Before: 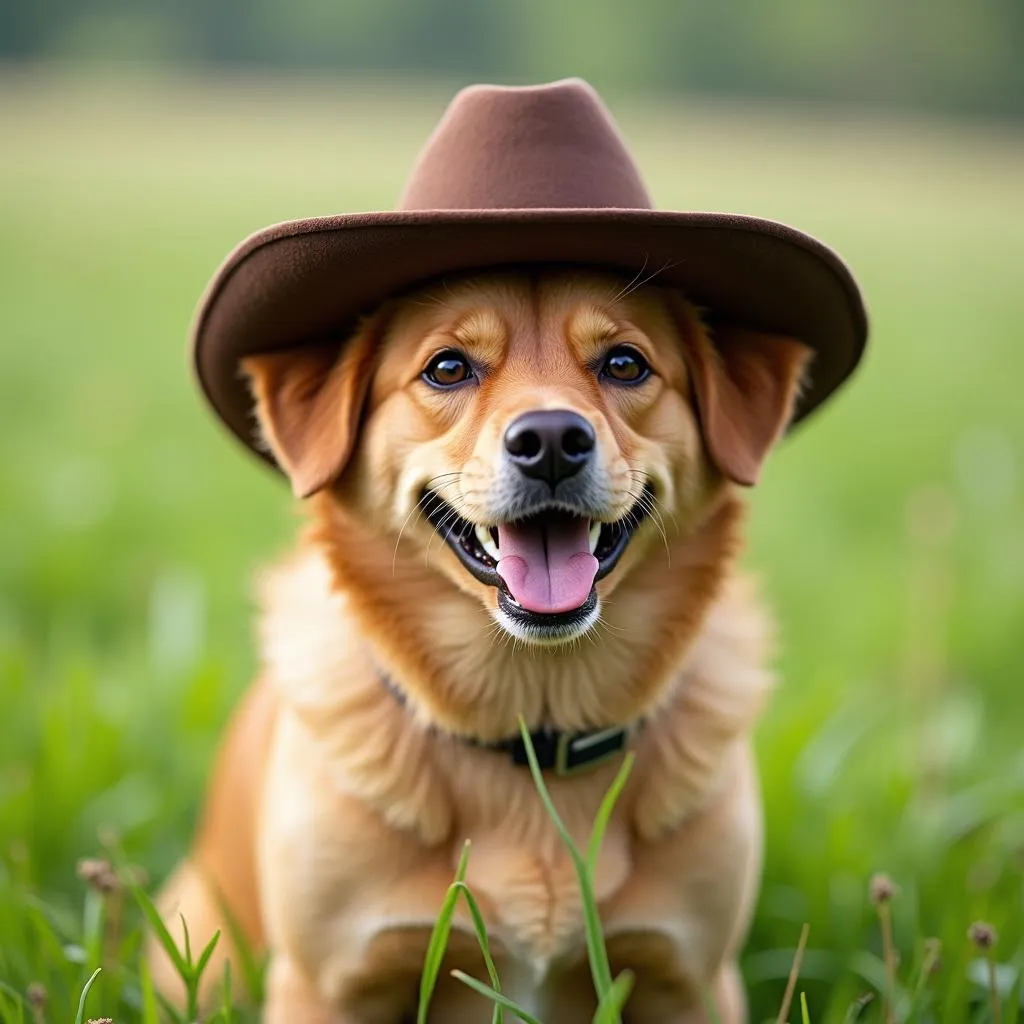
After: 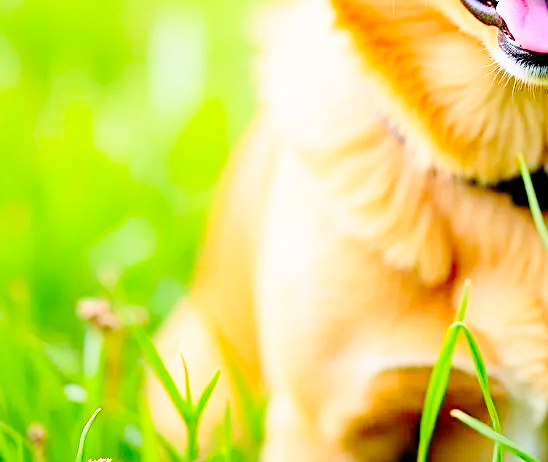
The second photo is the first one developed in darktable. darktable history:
crop and rotate: top 54.703%, right 46.45%, bottom 0.111%
filmic rgb: black relative exposure -4.4 EV, white relative exposure 5.02 EV, hardness 2.17, latitude 40.51%, contrast 1.15, highlights saturation mix 10.48%, shadows ↔ highlights balance 1.14%, add noise in highlights 0.001, preserve chrominance no, color science v3 (2019), use custom middle-gray values true, contrast in highlights soft
exposure: black level correction 0, exposure 1.199 EV, compensate highlight preservation false
contrast brightness saturation: contrast 0.199, brightness 0.2, saturation 0.796
